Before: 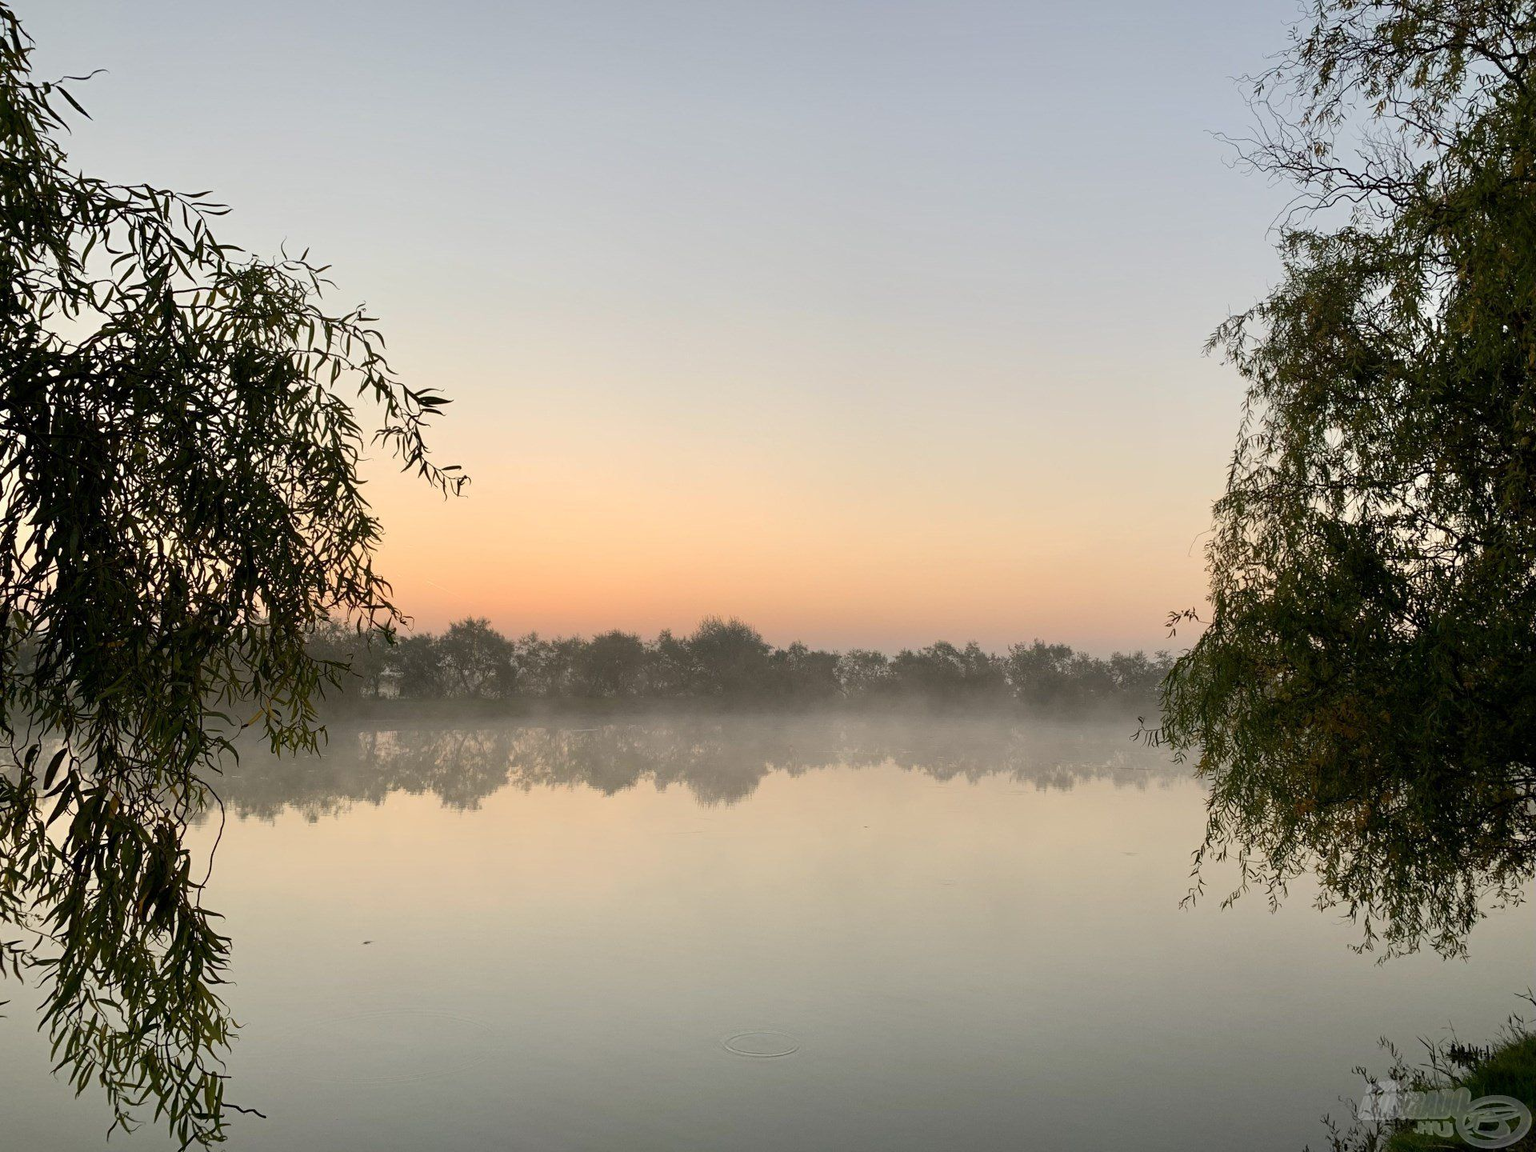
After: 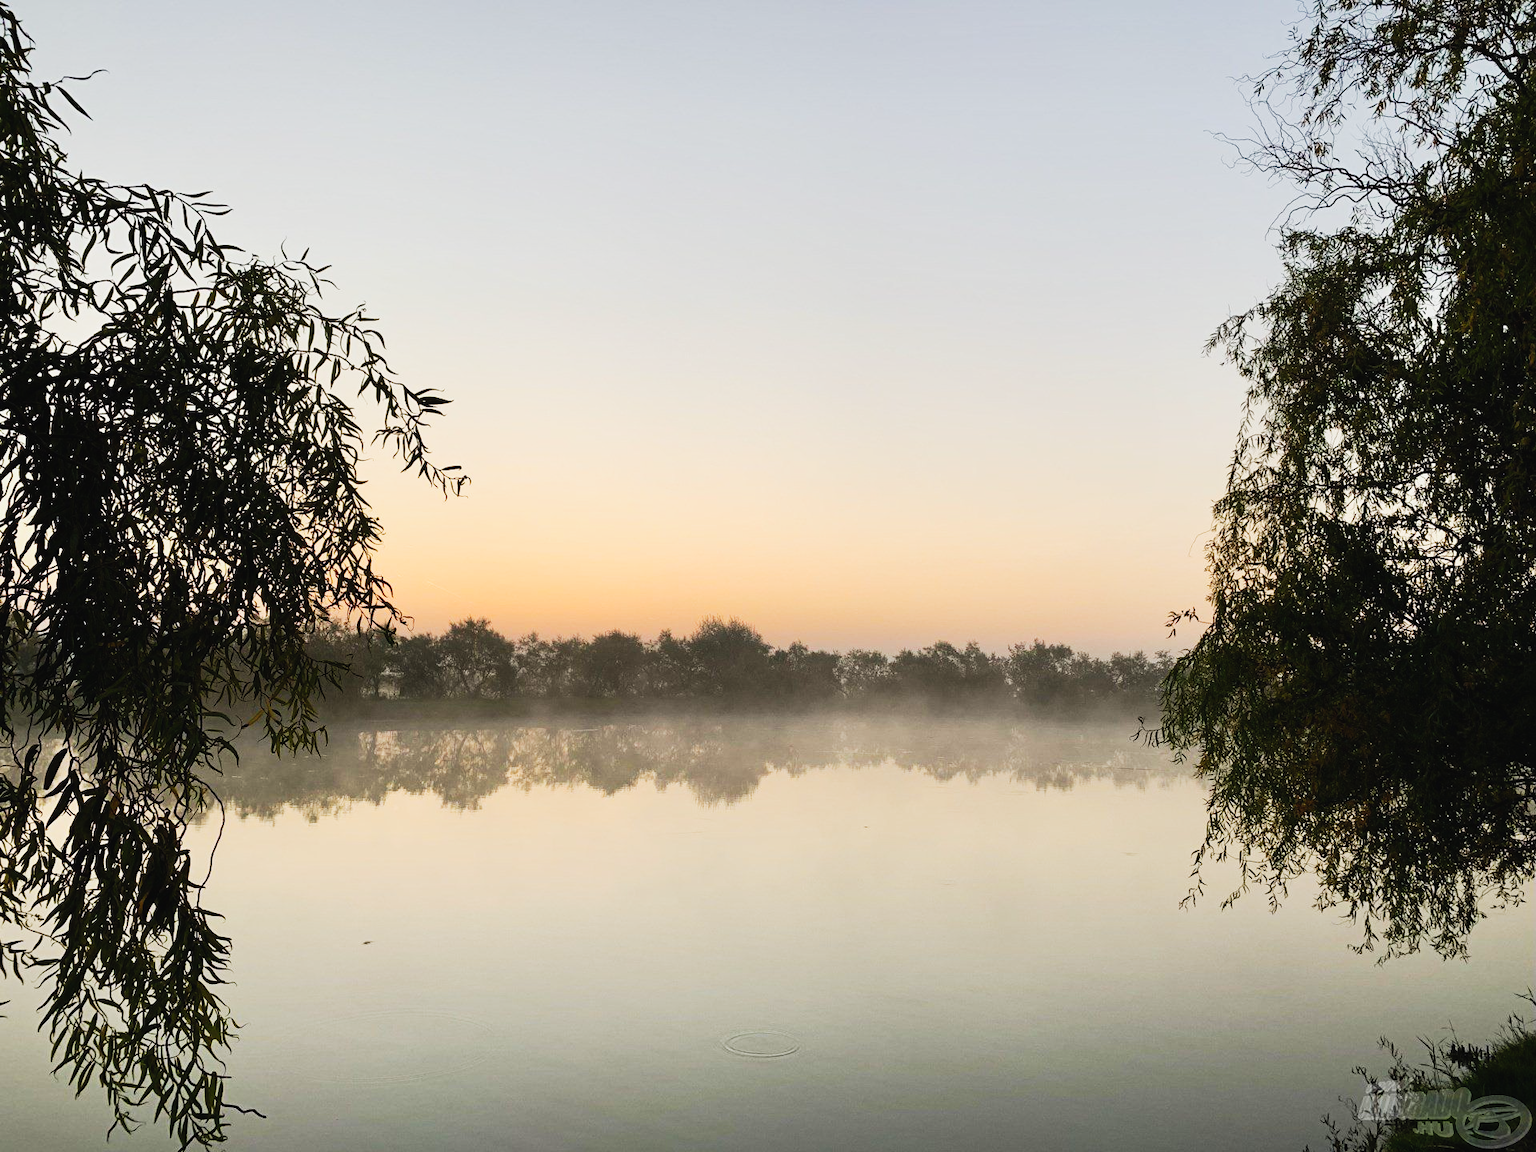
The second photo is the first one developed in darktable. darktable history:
tone curve: curves: ch0 [(0, 0.023) (0.132, 0.075) (0.251, 0.186) (0.463, 0.461) (0.662, 0.757) (0.854, 0.909) (1, 0.973)]; ch1 [(0, 0) (0.447, 0.411) (0.483, 0.469) (0.498, 0.496) (0.518, 0.514) (0.561, 0.579) (0.604, 0.645) (0.669, 0.73) (0.819, 0.93) (1, 1)]; ch2 [(0, 0) (0.307, 0.315) (0.425, 0.438) (0.483, 0.477) (0.503, 0.503) (0.526, 0.534) (0.567, 0.569) (0.617, 0.674) (0.703, 0.797) (0.985, 0.966)], preserve colors none
